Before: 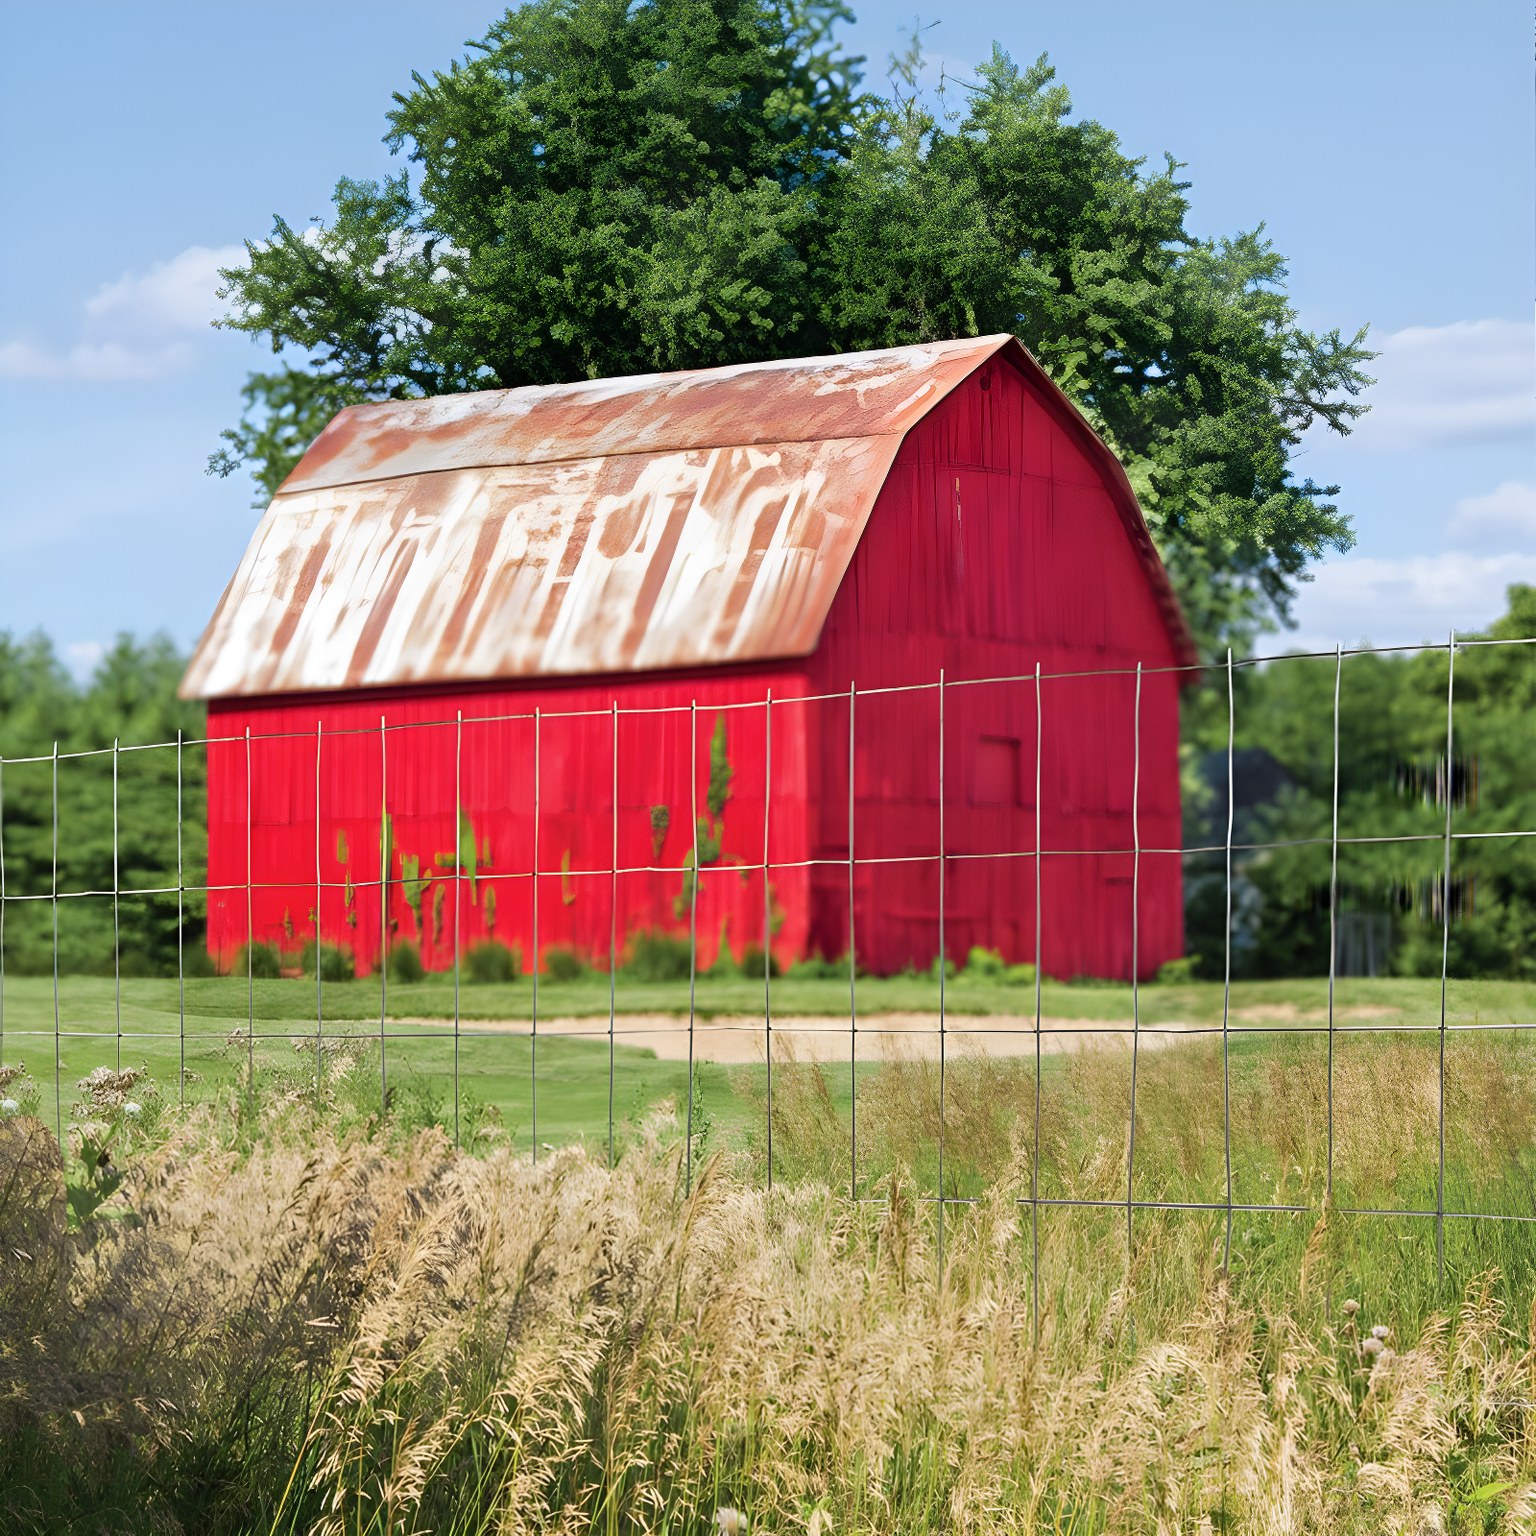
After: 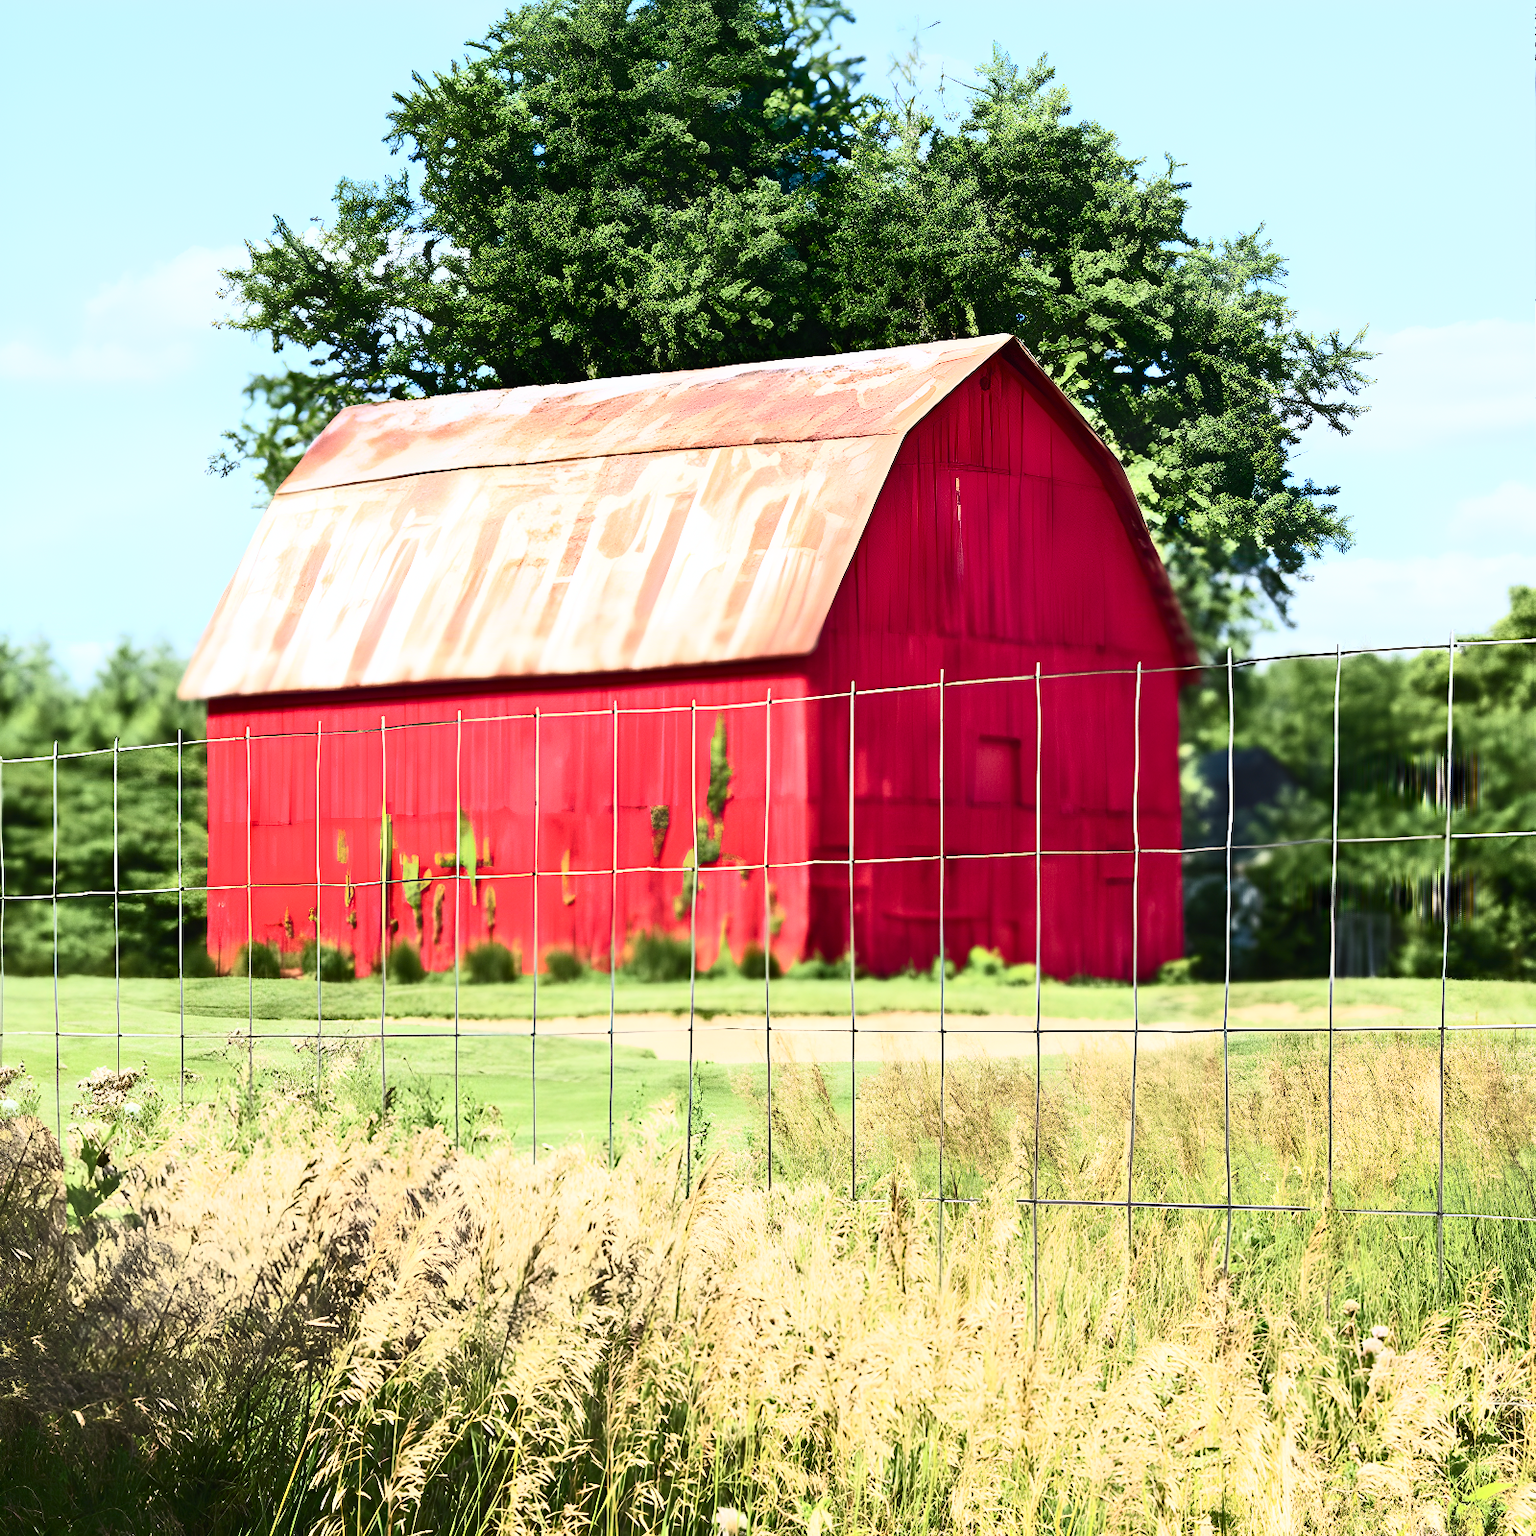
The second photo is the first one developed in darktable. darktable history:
contrast brightness saturation: contrast 0.624, brightness 0.33, saturation 0.142
tone equalizer: edges refinement/feathering 500, mask exposure compensation -1.57 EV, preserve details no
